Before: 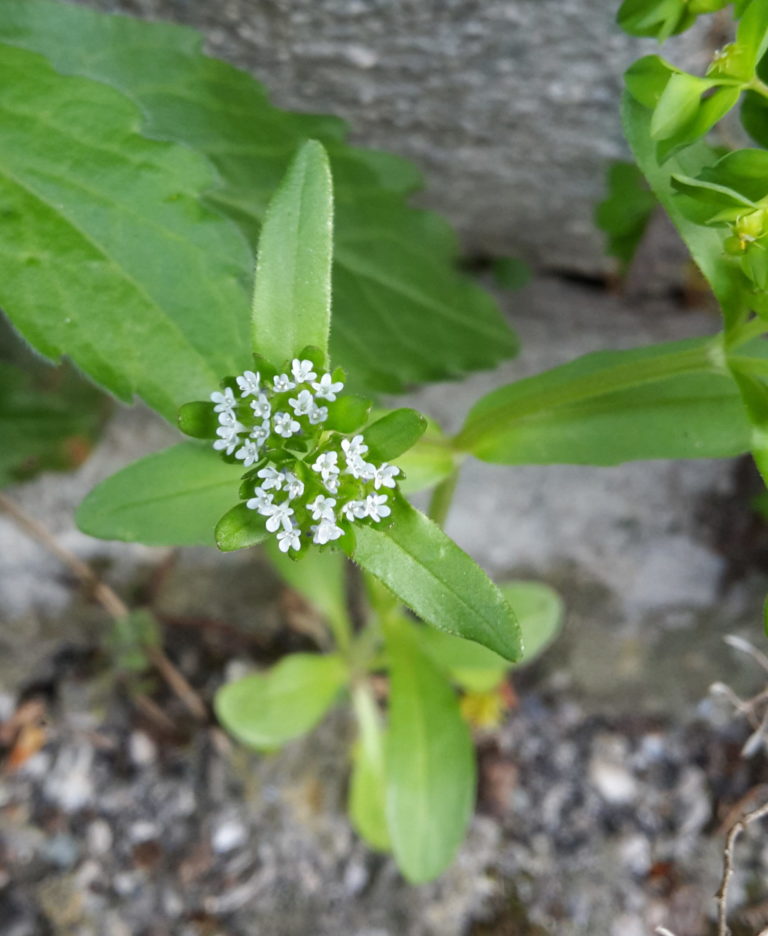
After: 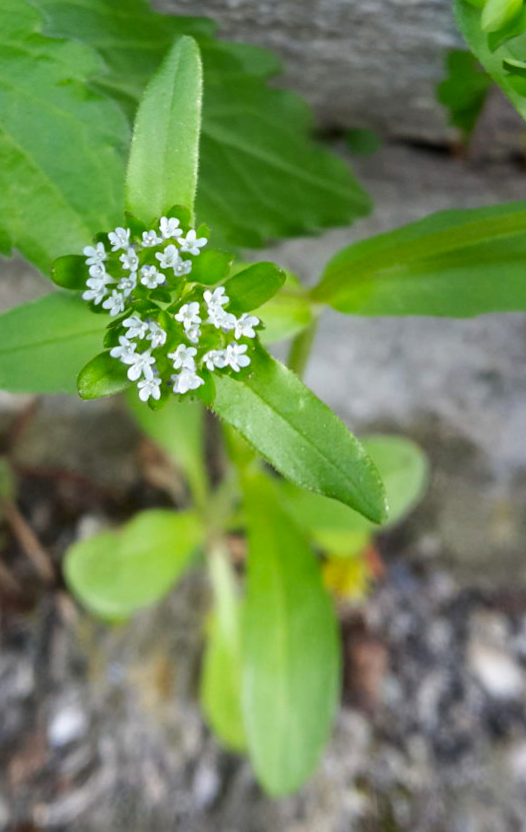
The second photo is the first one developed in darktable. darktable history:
crop: left 9.807%, top 6.259%, right 7.334%, bottom 2.177%
rotate and perspective: rotation 0.72°, lens shift (vertical) -0.352, lens shift (horizontal) -0.051, crop left 0.152, crop right 0.859, crop top 0.019, crop bottom 0.964
contrast brightness saturation: contrast 0.08, saturation 0.2
